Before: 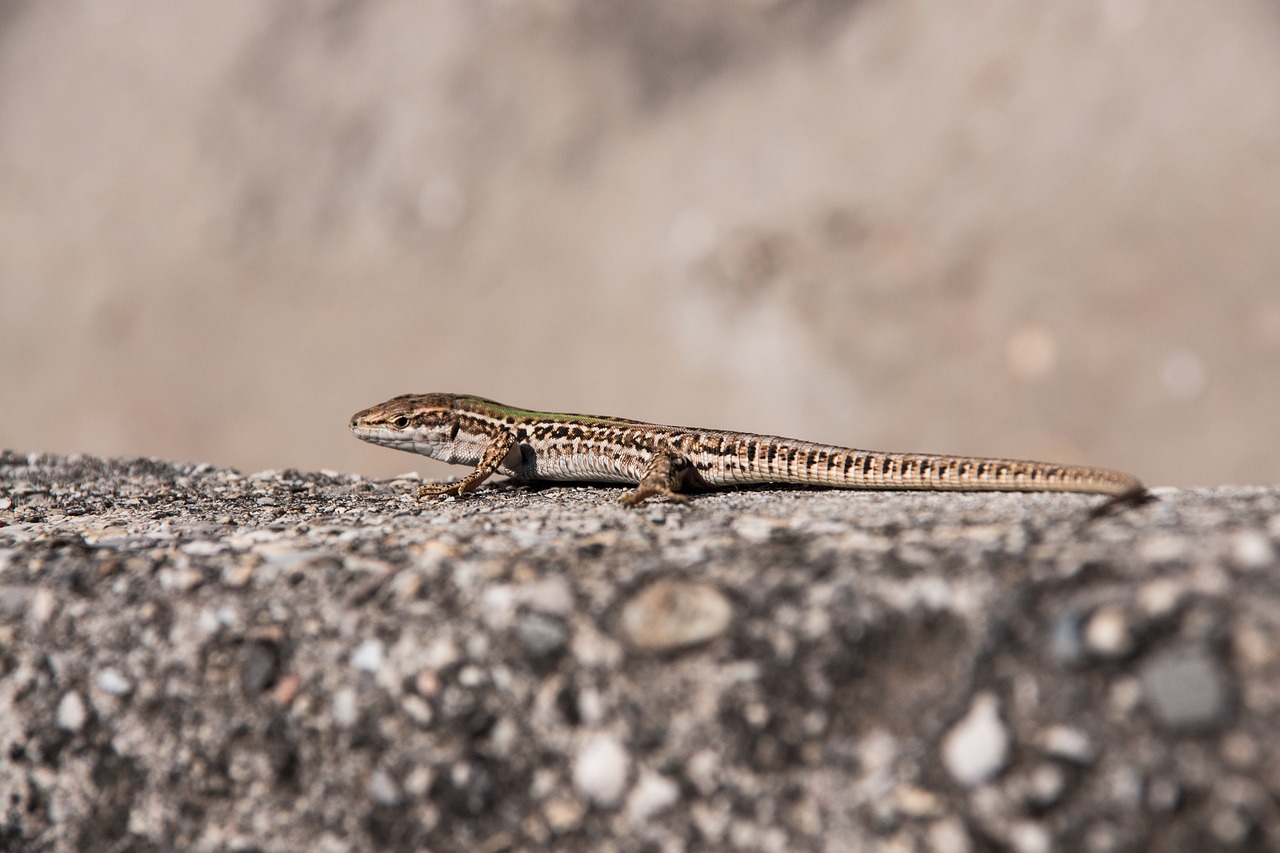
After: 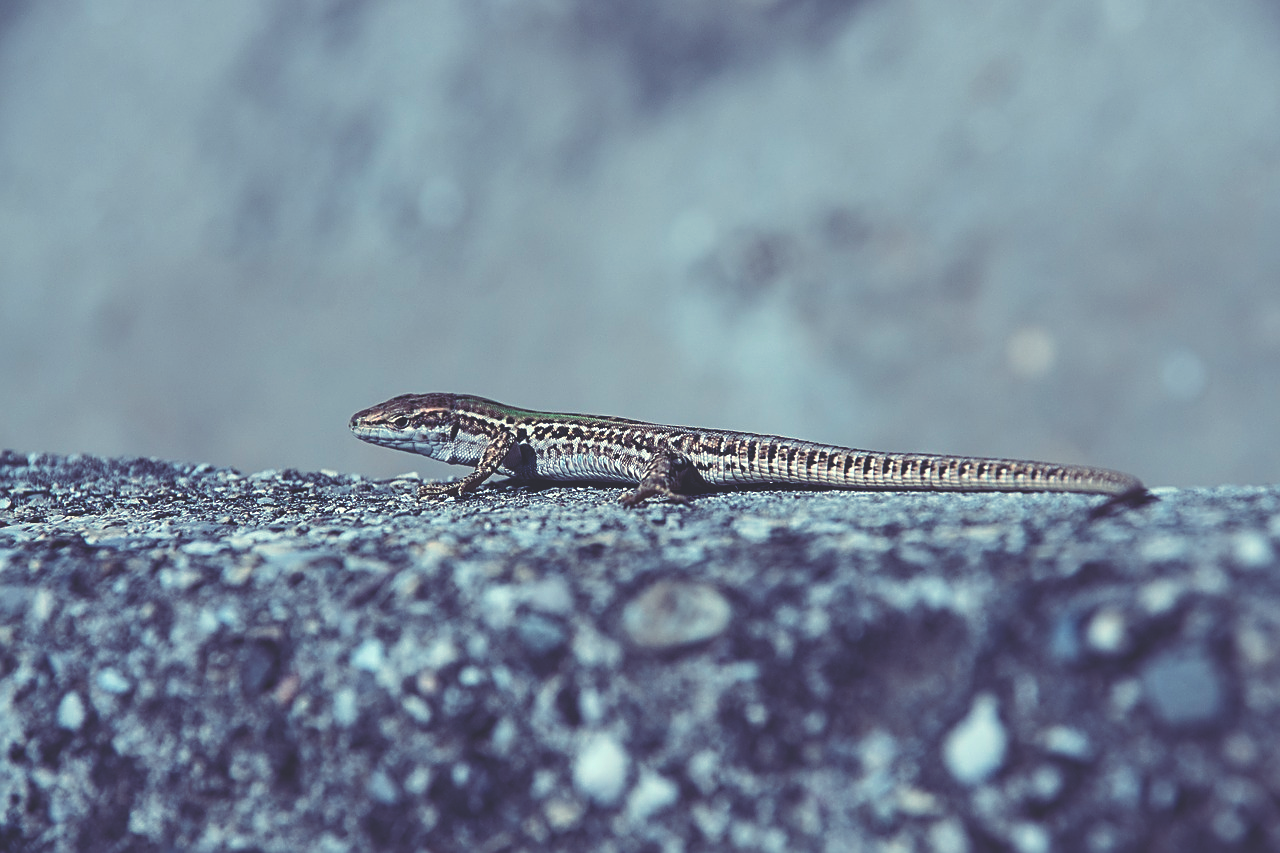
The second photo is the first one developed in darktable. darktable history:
sharpen: on, module defaults
rgb curve: curves: ch0 [(0, 0.186) (0.314, 0.284) (0.576, 0.466) (0.805, 0.691) (0.936, 0.886)]; ch1 [(0, 0.186) (0.314, 0.284) (0.581, 0.534) (0.771, 0.746) (0.936, 0.958)]; ch2 [(0, 0.216) (0.275, 0.39) (1, 1)], mode RGB, independent channels, compensate middle gray true, preserve colors none
